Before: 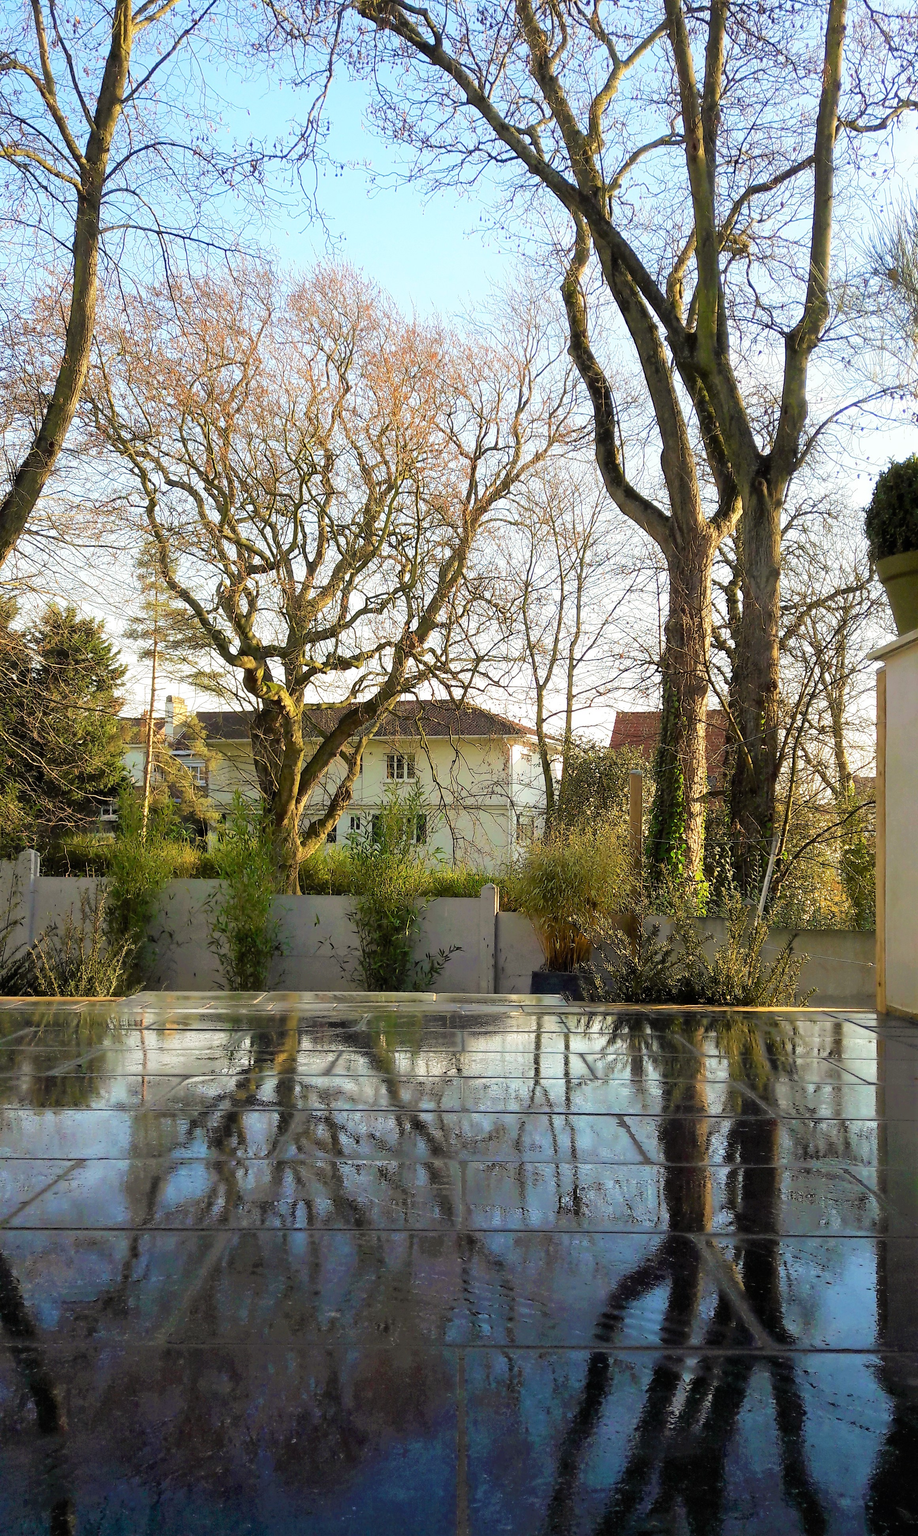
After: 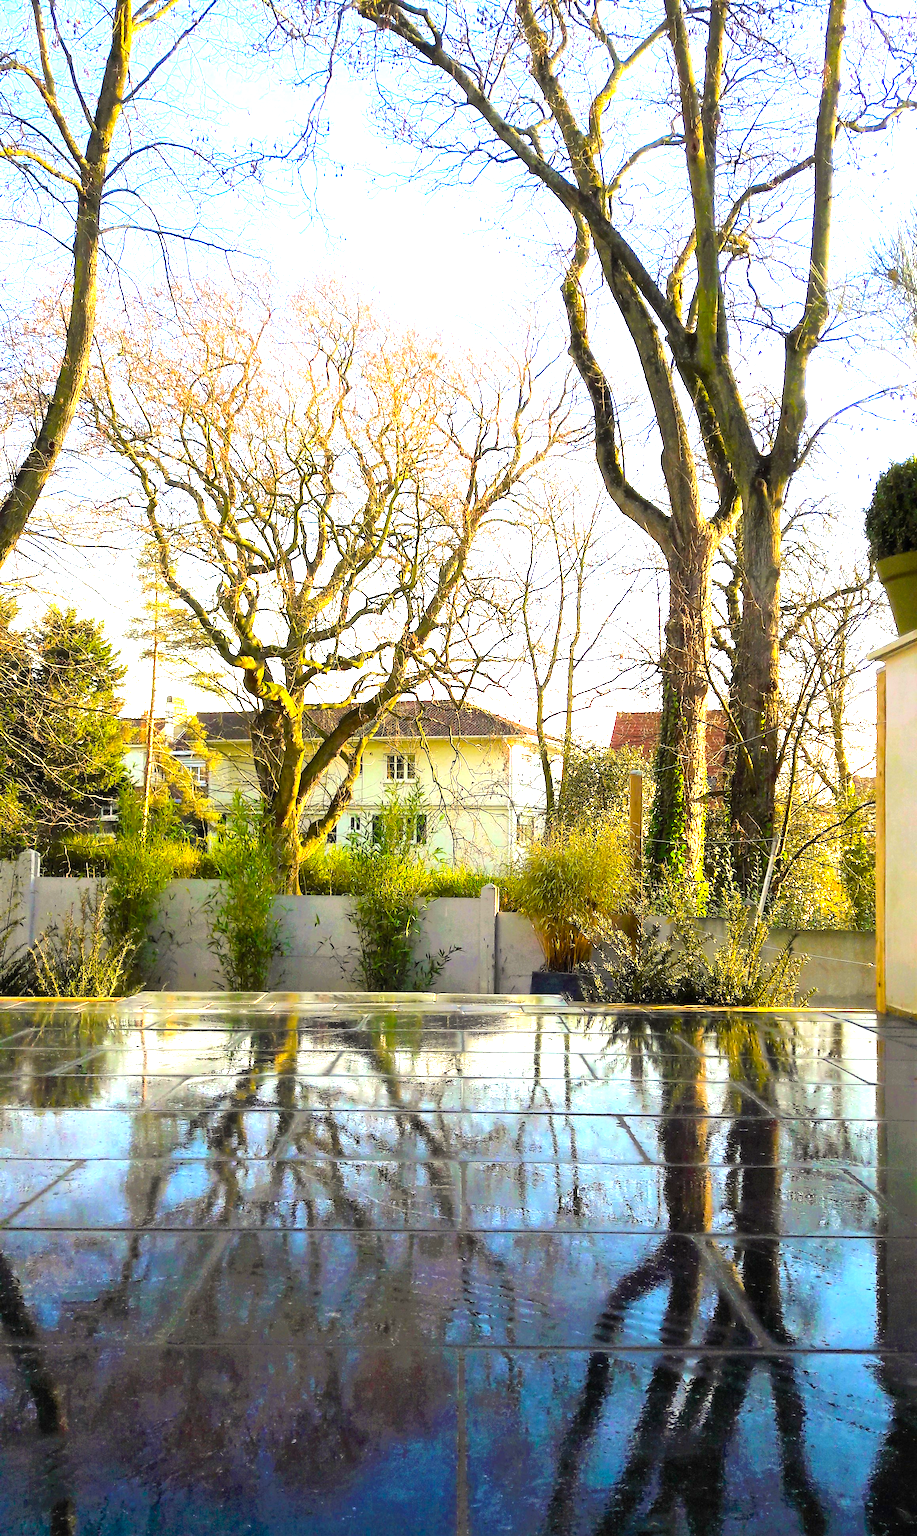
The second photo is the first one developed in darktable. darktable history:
color balance rgb: perceptual saturation grading › global saturation 29.571%, perceptual brilliance grading › global brilliance 30.28%, perceptual brilliance grading › highlights 12.536%, perceptual brilliance grading › mid-tones 24.132%, contrast -10.396%
